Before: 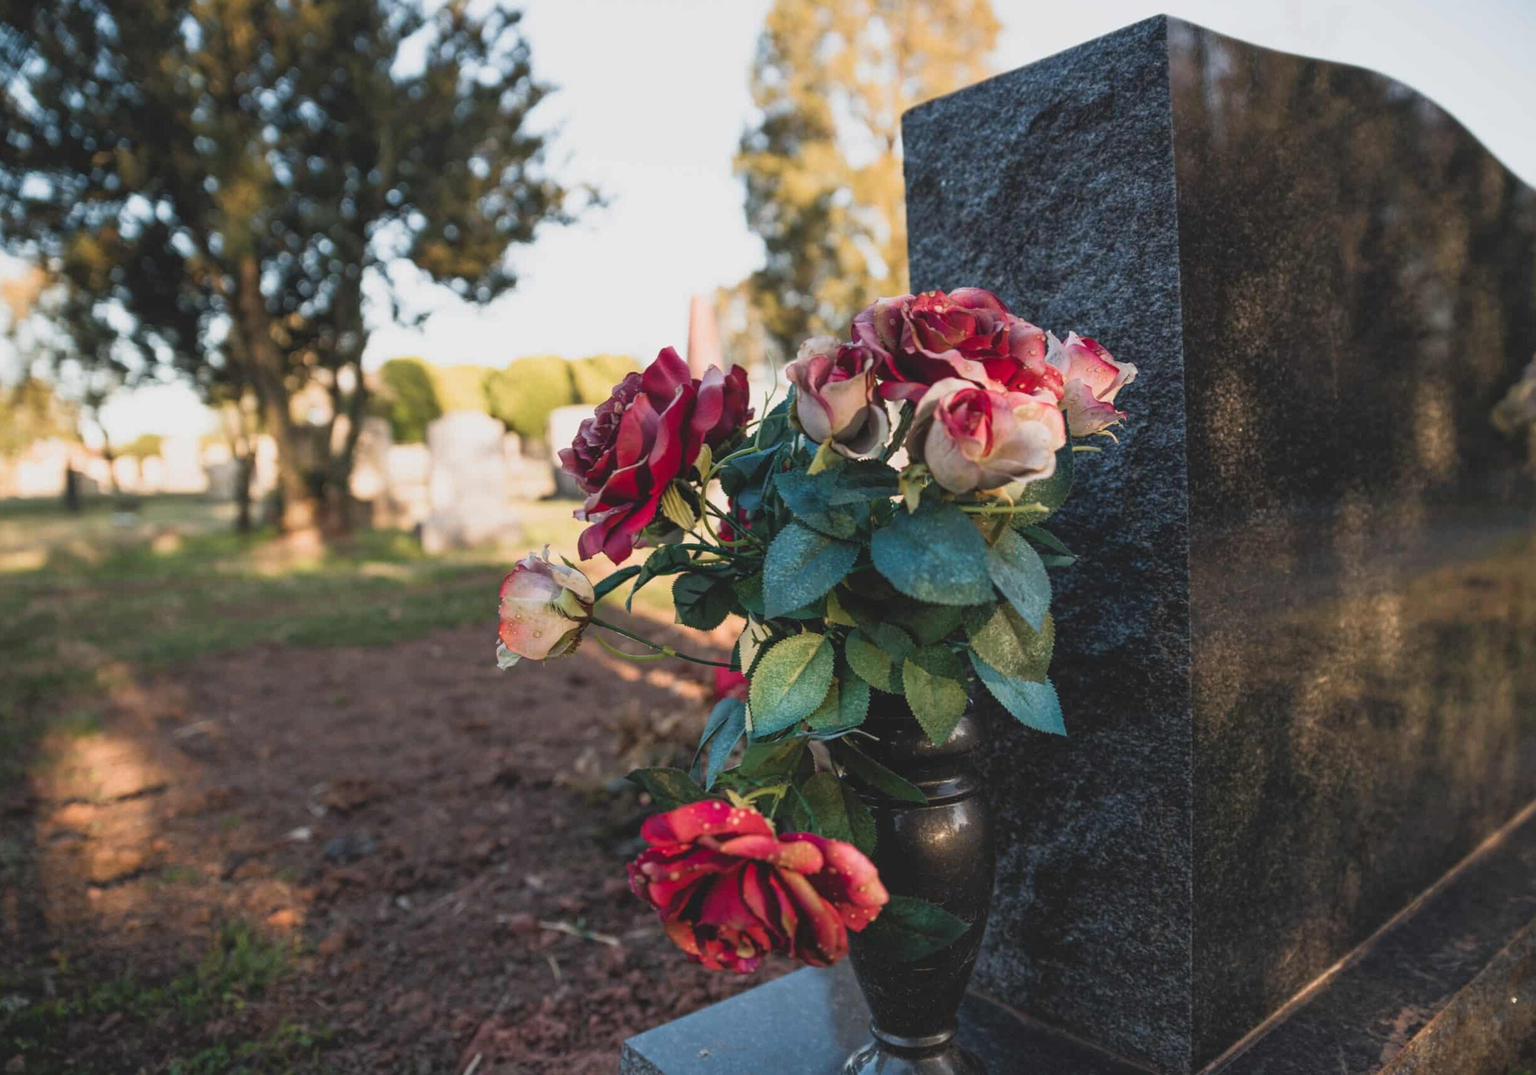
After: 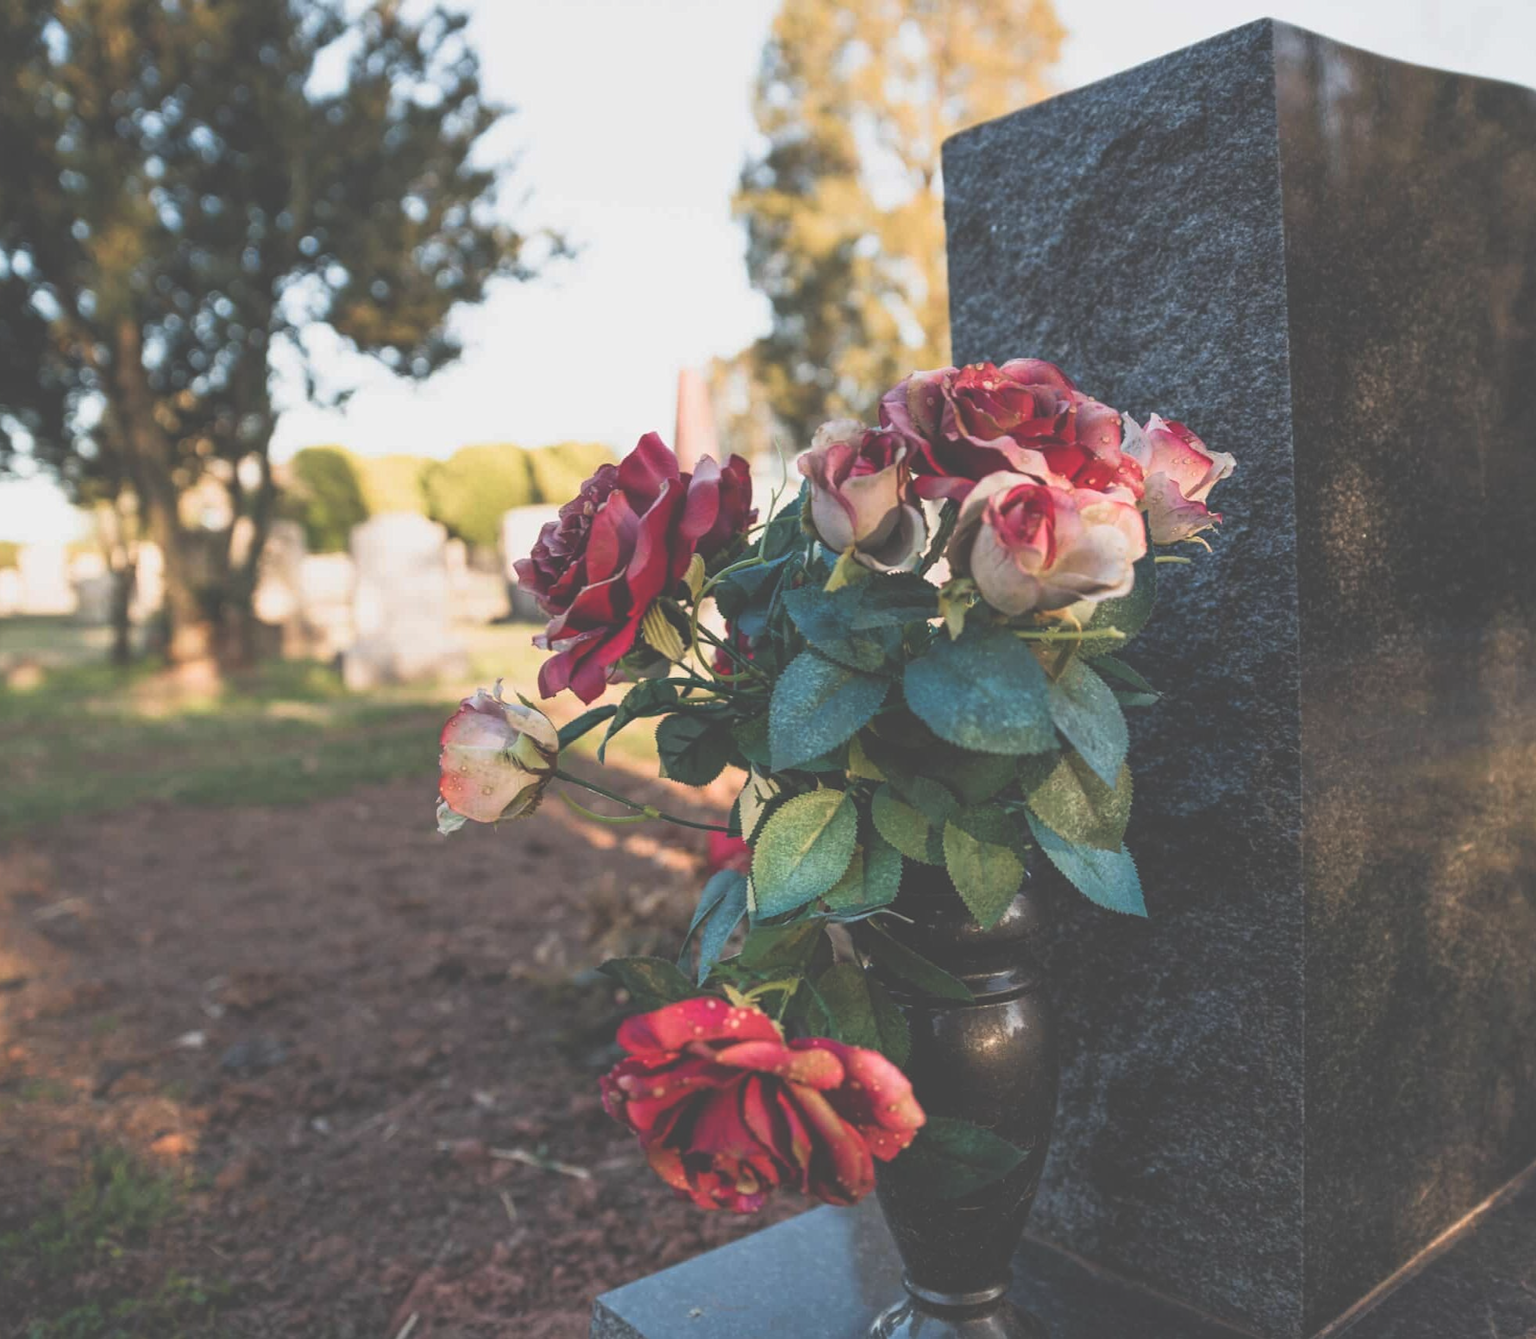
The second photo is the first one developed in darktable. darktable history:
crop and rotate: left 9.56%, right 10.224%
exposure: black level correction -0.042, exposure 0.063 EV, compensate highlight preservation false
